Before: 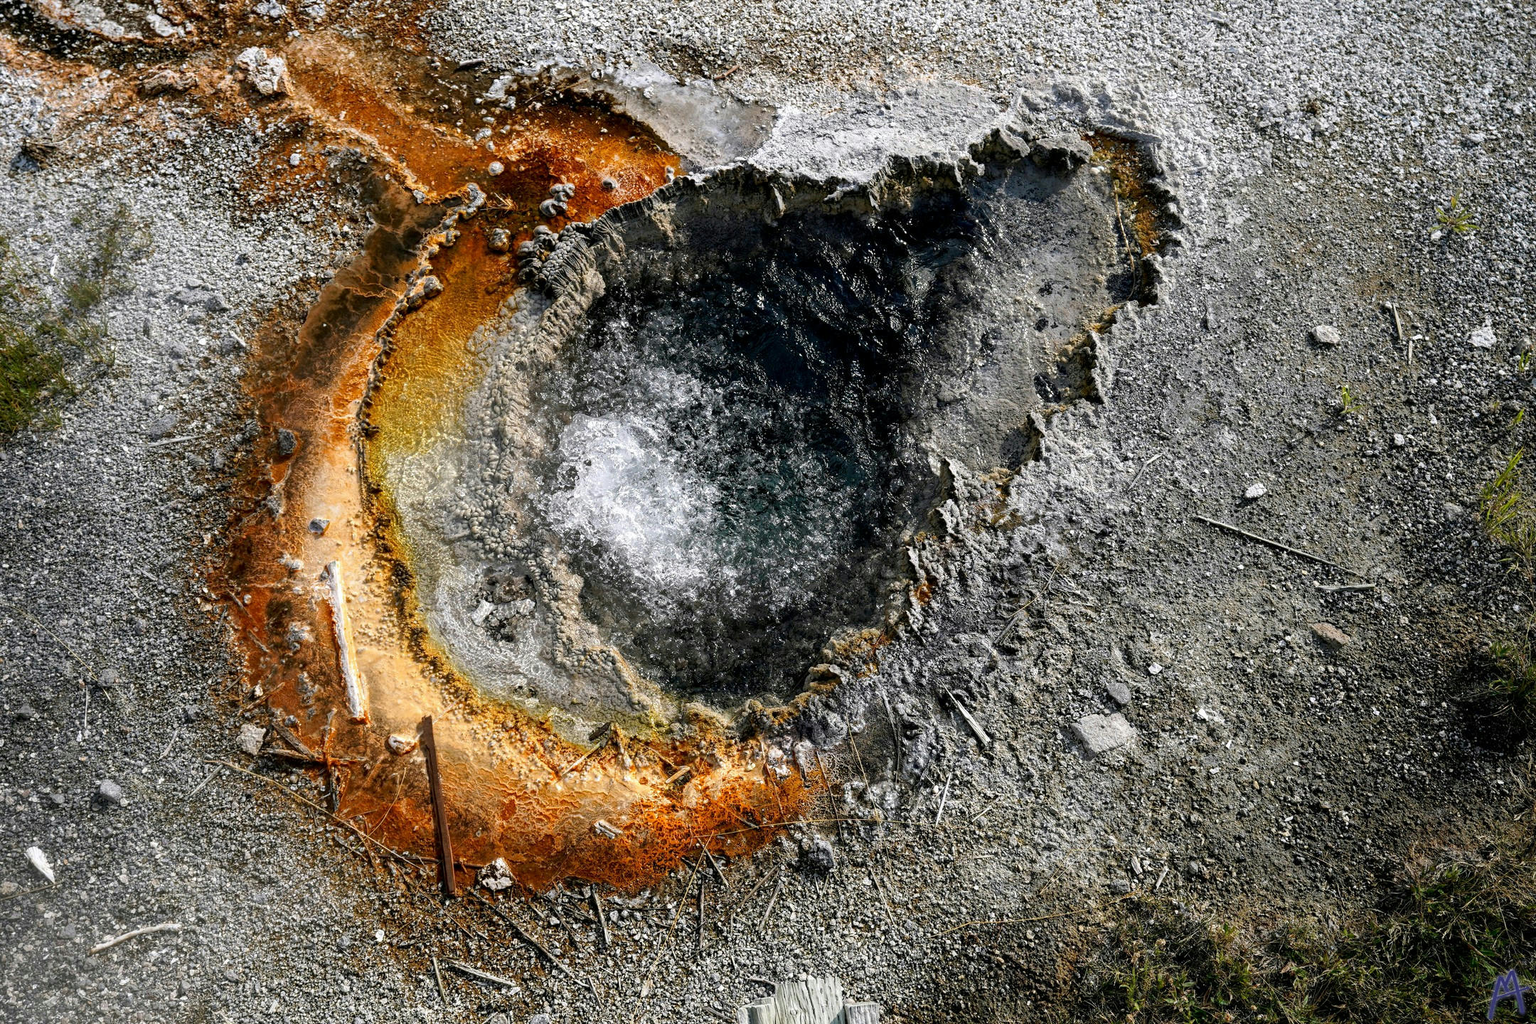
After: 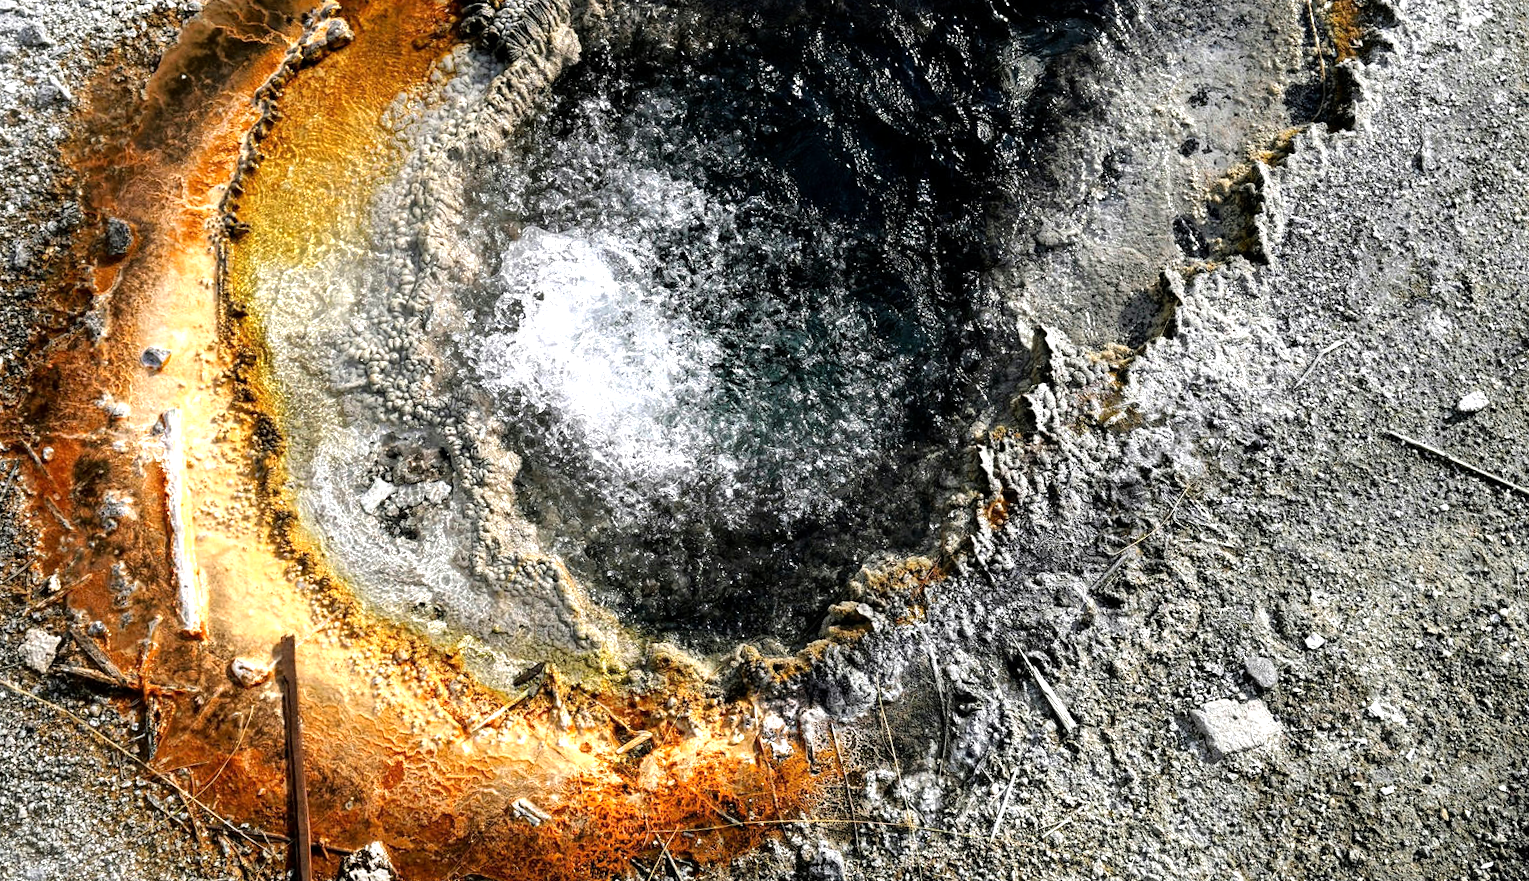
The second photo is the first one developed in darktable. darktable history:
crop and rotate: angle -4.05°, left 9.806%, top 20.673%, right 12.056%, bottom 11.776%
exposure: compensate highlight preservation false
tone equalizer: -8 EV -0.734 EV, -7 EV -0.679 EV, -6 EV -0.585 EV, -5 EV -0.406 EV, -3 EV 0.389 EV, -2 EV 0.6 EV, -1 EV 0.697 EV, +0 EV 0.756 EV
